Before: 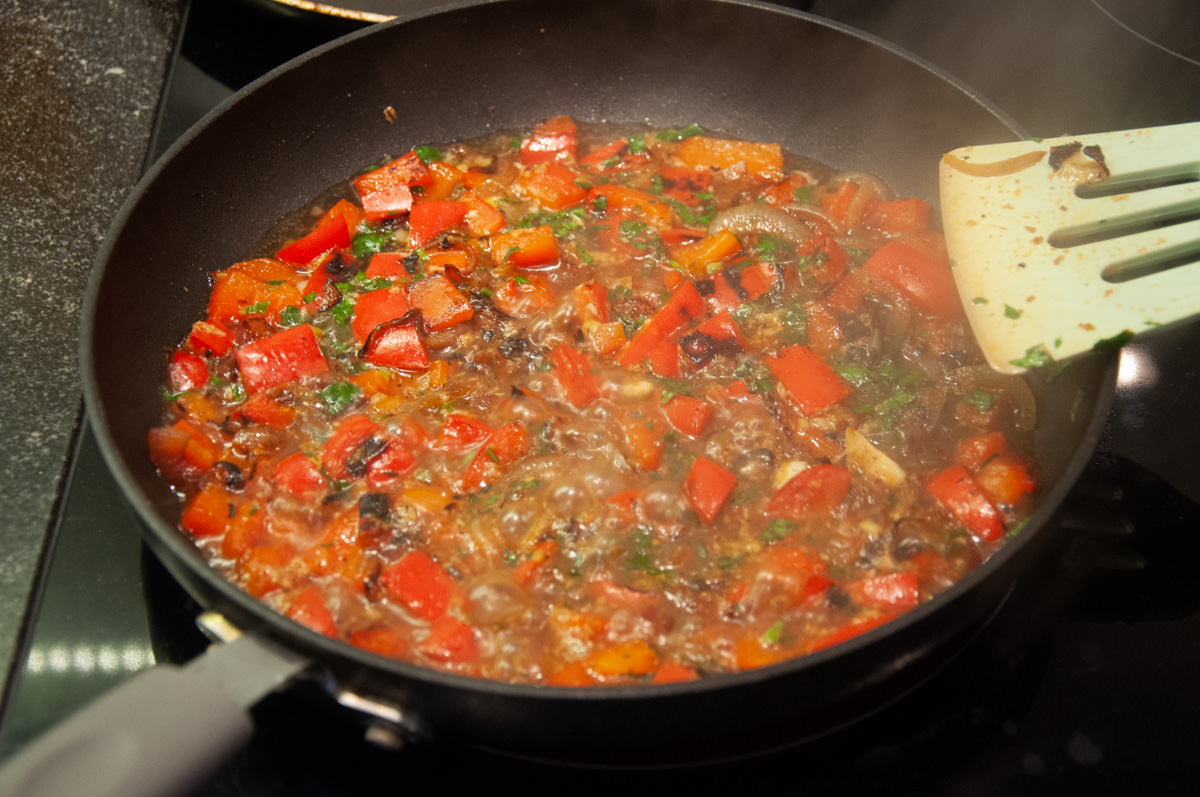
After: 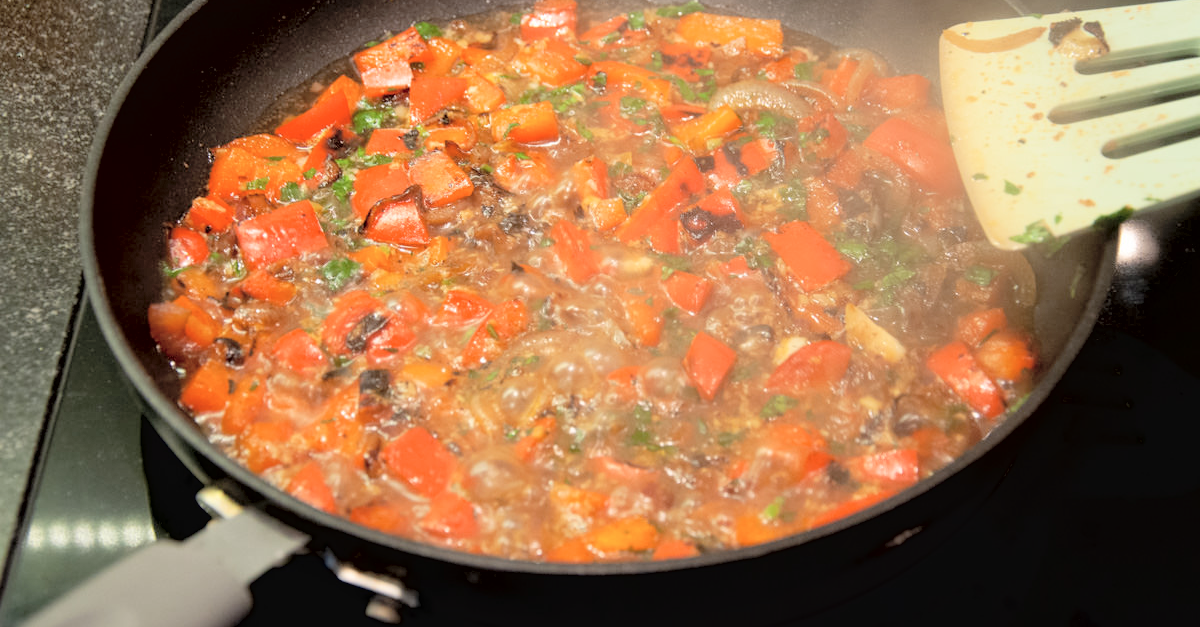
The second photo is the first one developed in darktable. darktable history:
exposure: black level correction 0.011, exposure -0.478 EV, compensate highlight preservation false
crop and rotate: top 15.774%, bottom 5.506%
global tonemap: drago (0.7, 100)
